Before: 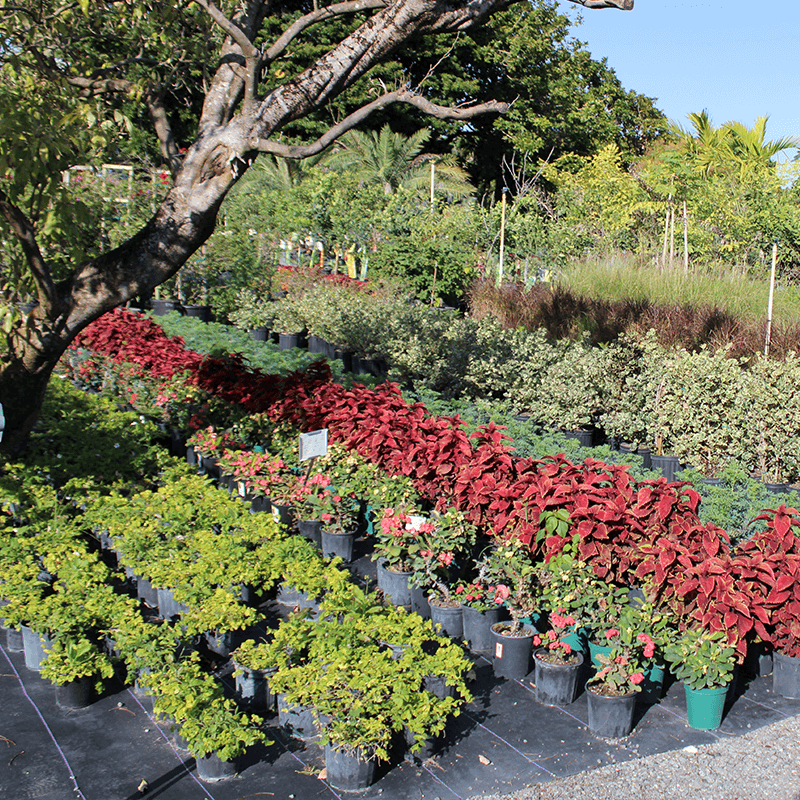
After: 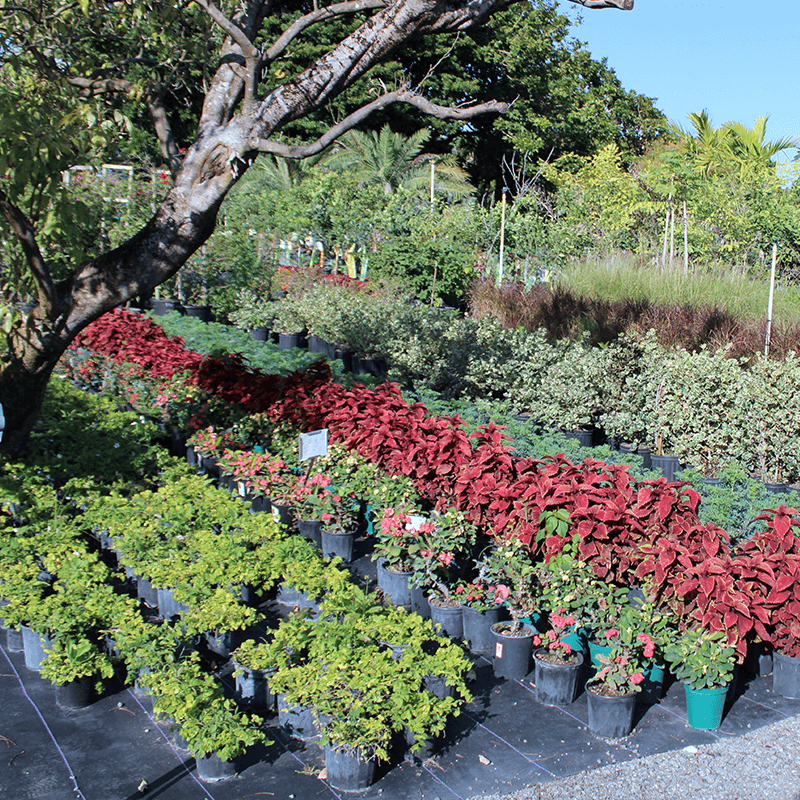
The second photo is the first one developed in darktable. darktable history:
color calibration: x 0.37, y 0.382, temperature 4319.01 K
